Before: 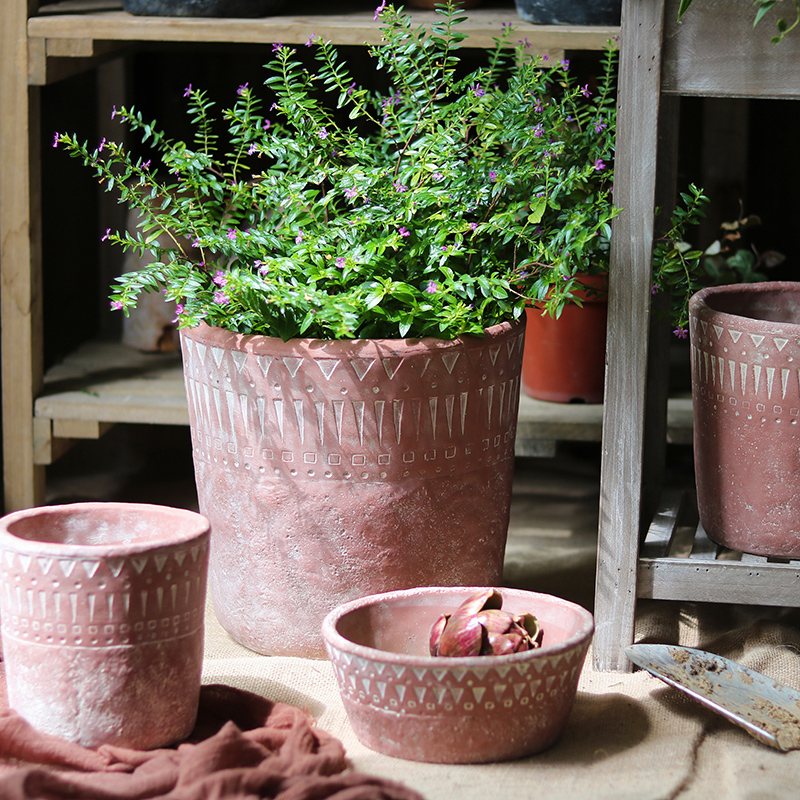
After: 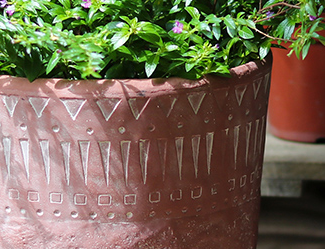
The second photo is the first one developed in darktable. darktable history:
crop: left 31.857%, top 32.571%, right 27.491%, bottom 36.223%
